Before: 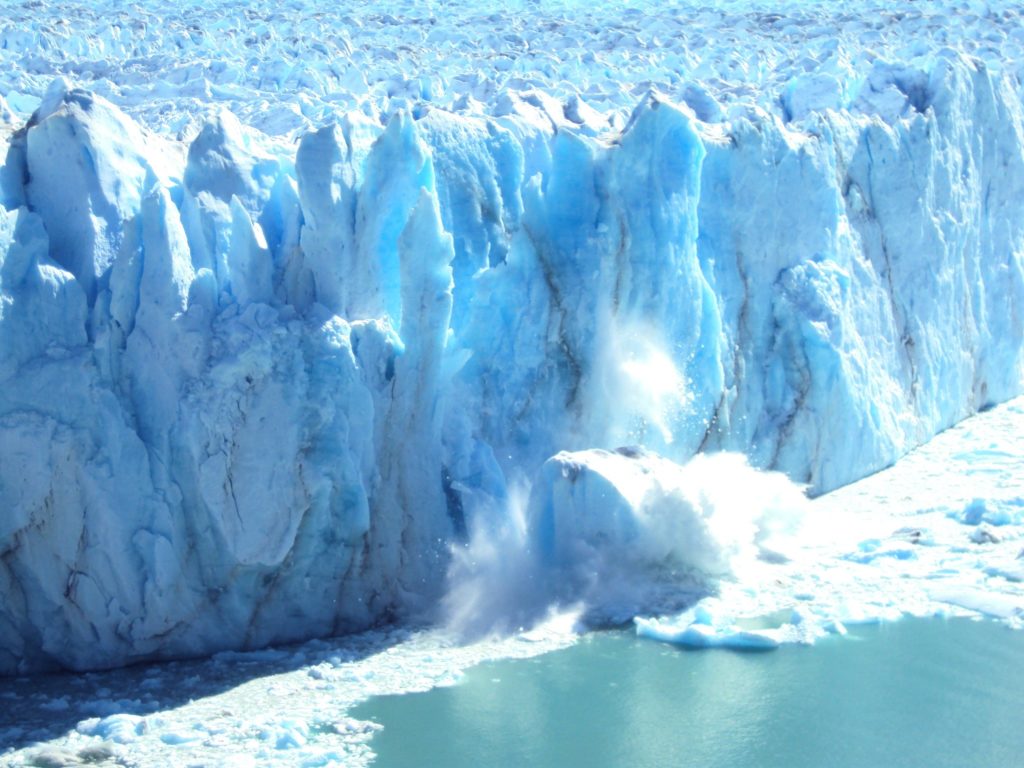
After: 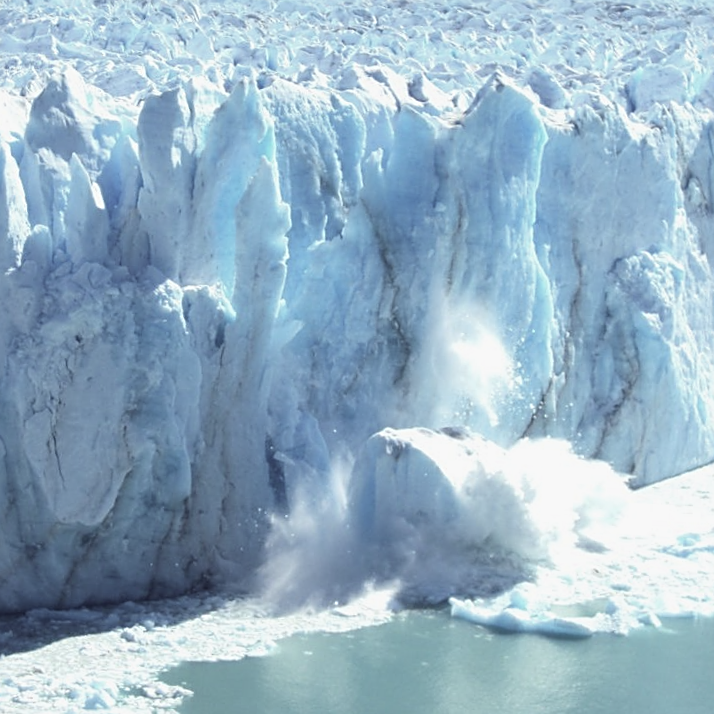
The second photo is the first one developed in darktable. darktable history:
crop and rotate: angle -3.27°, left 14.277%, top 0.028%, right 10.766%, bottom 0.028%
sharpen: on, module defaults
contrast brightness saturation: contrast -0.05, saturation -0.41
